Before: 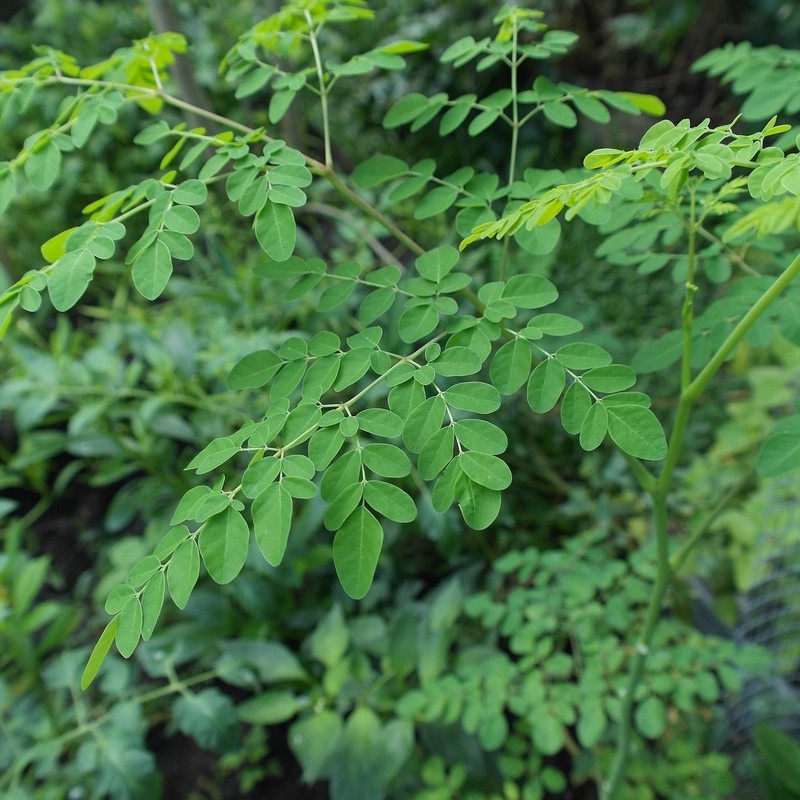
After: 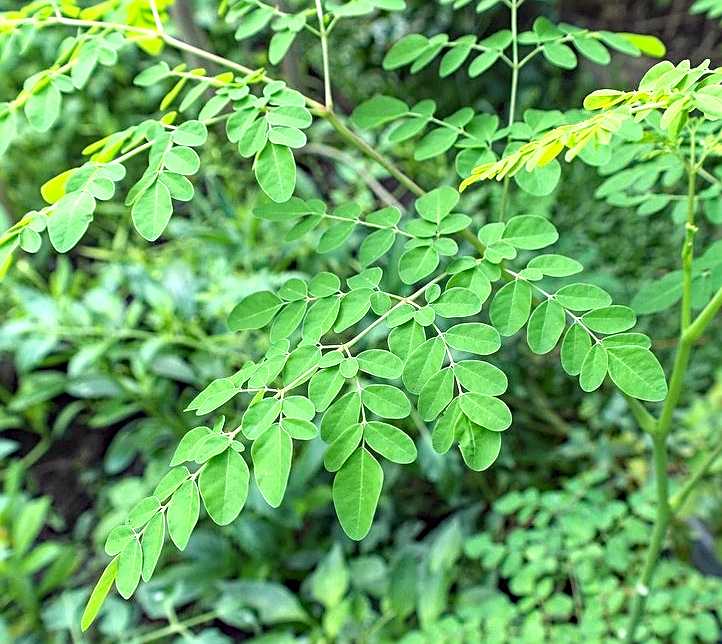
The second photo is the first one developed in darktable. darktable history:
sharpen: on, module defaults
haze removal: compatibility mode true, adaptive false
crop: top 7.49%, right 9.717%, bottom 11.943%
local contrast: on, module defaults
exposure: black level correction 0, exposure 1.2 EV, compensate highlight preservation false
